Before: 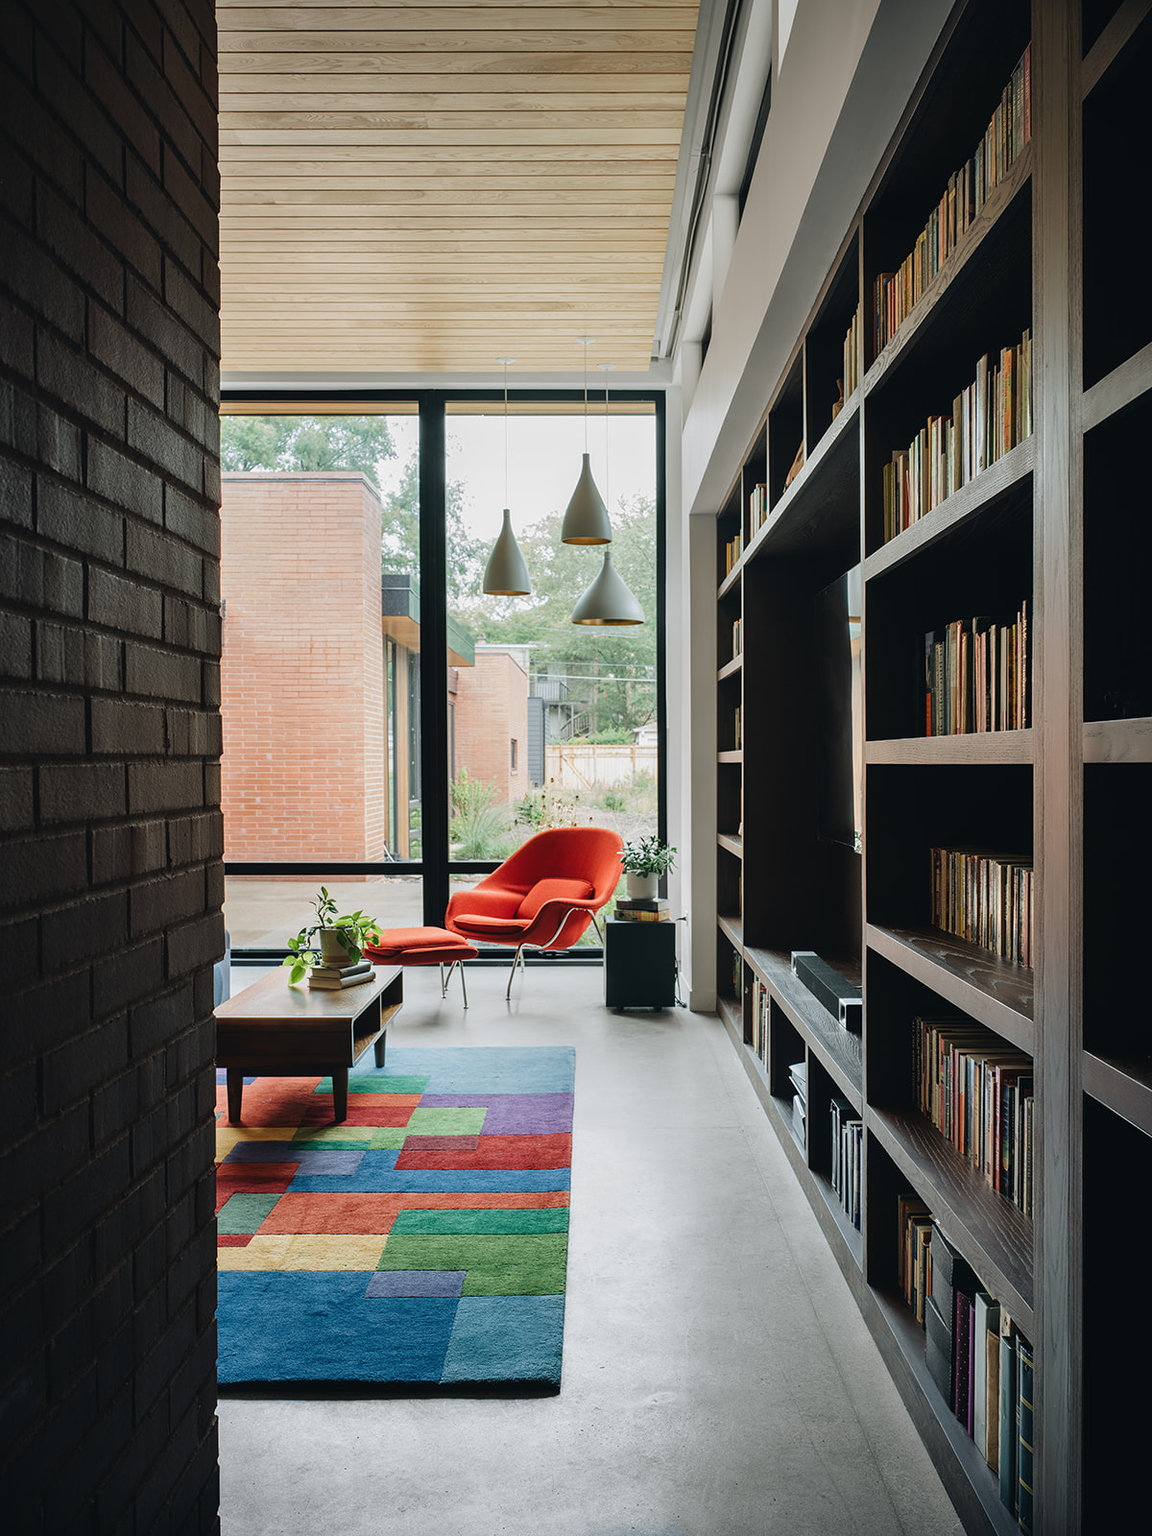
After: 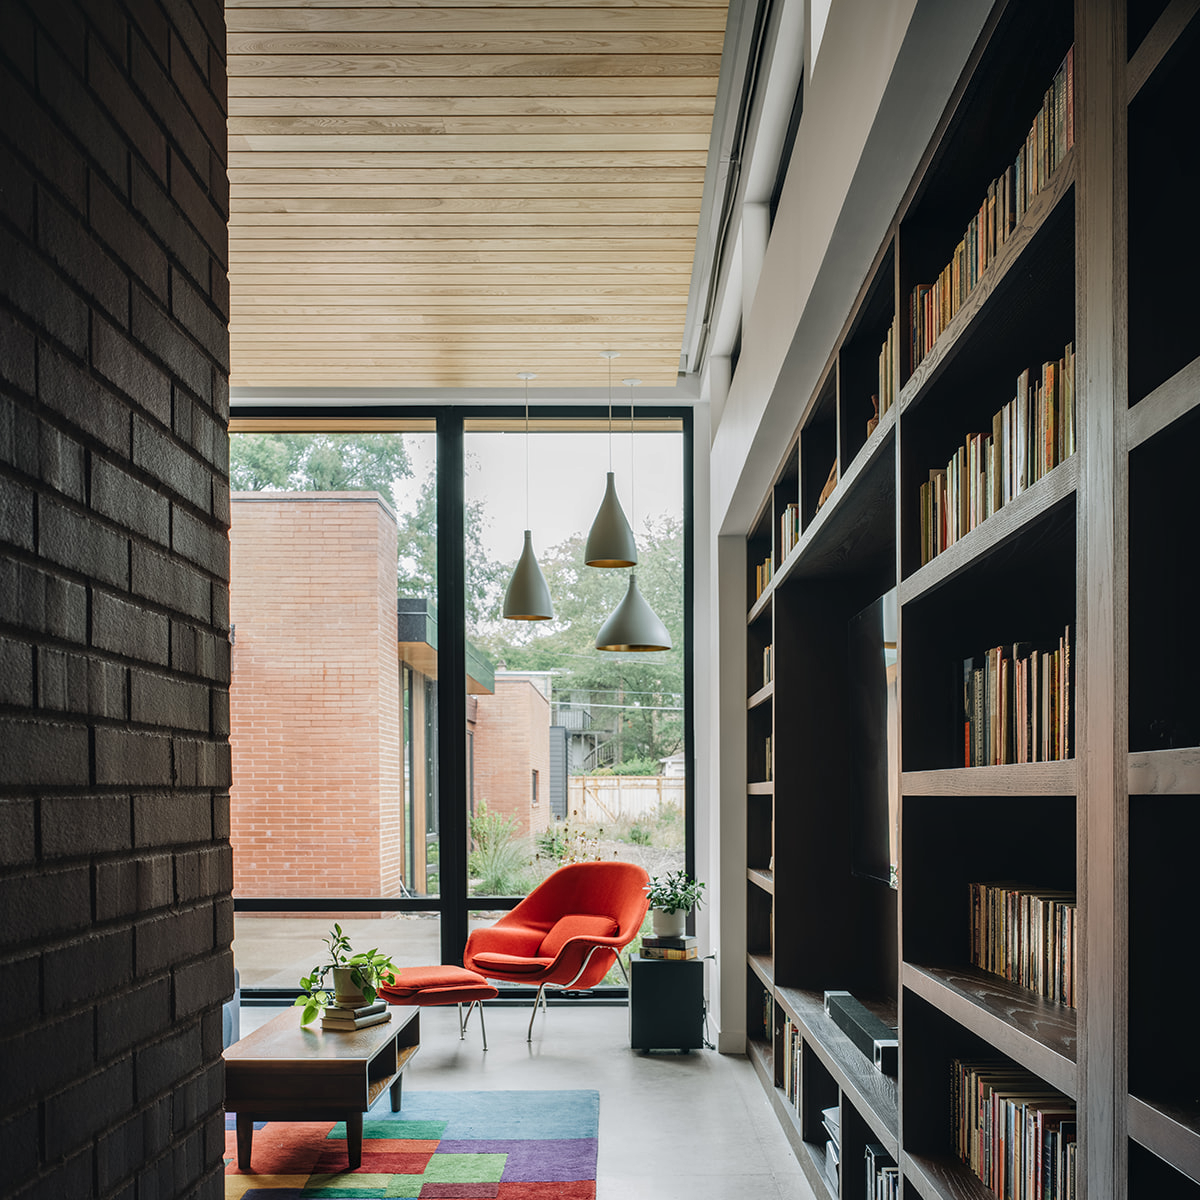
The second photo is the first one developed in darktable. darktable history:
tone equalizer: on, module defaults
local contrast: on, module defaults
crop: bottom 24.985%
